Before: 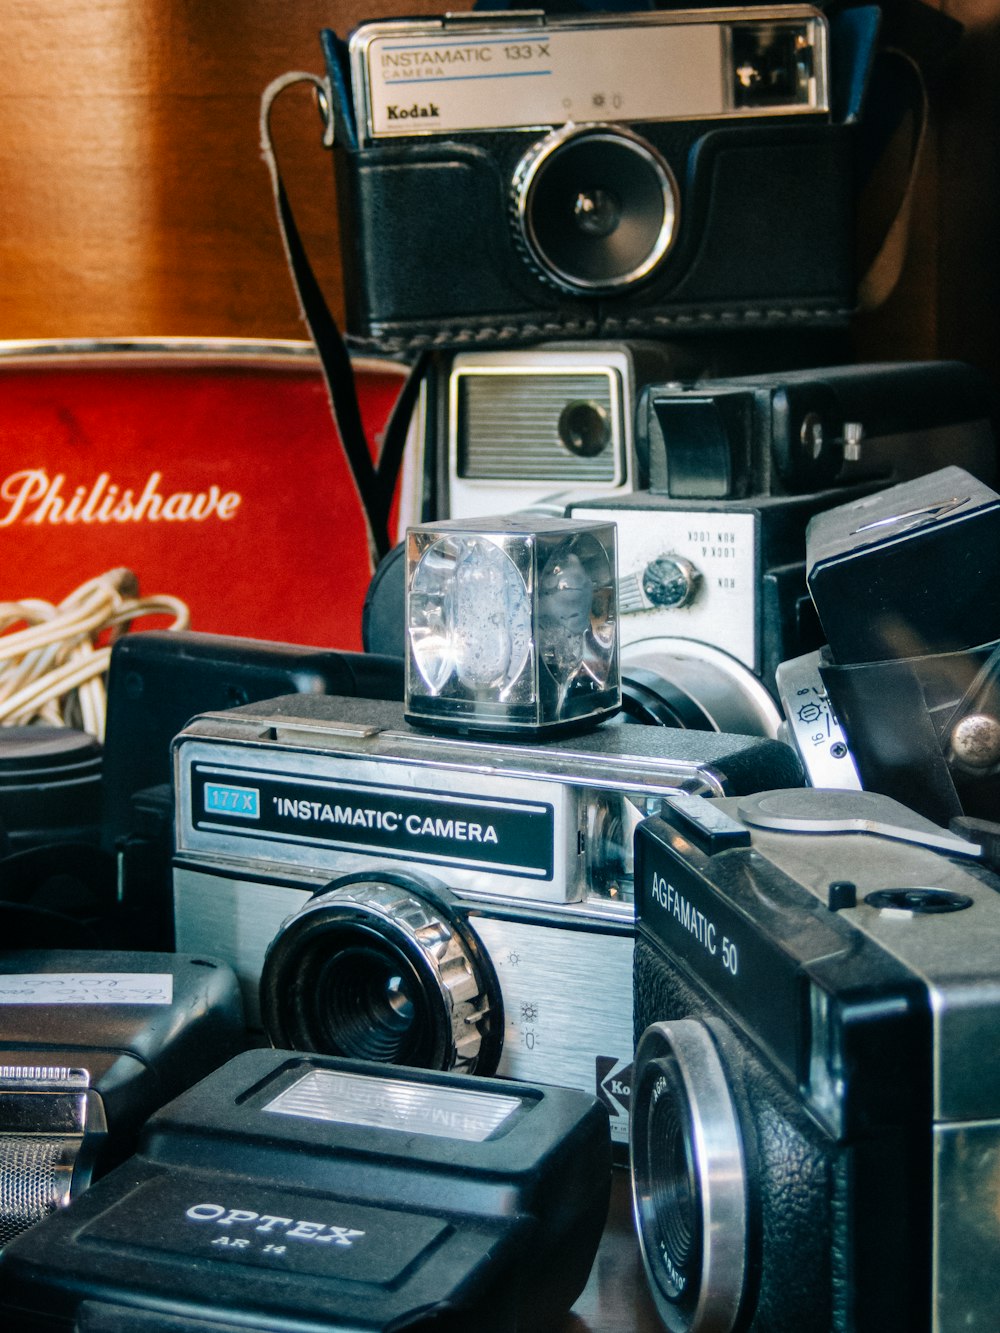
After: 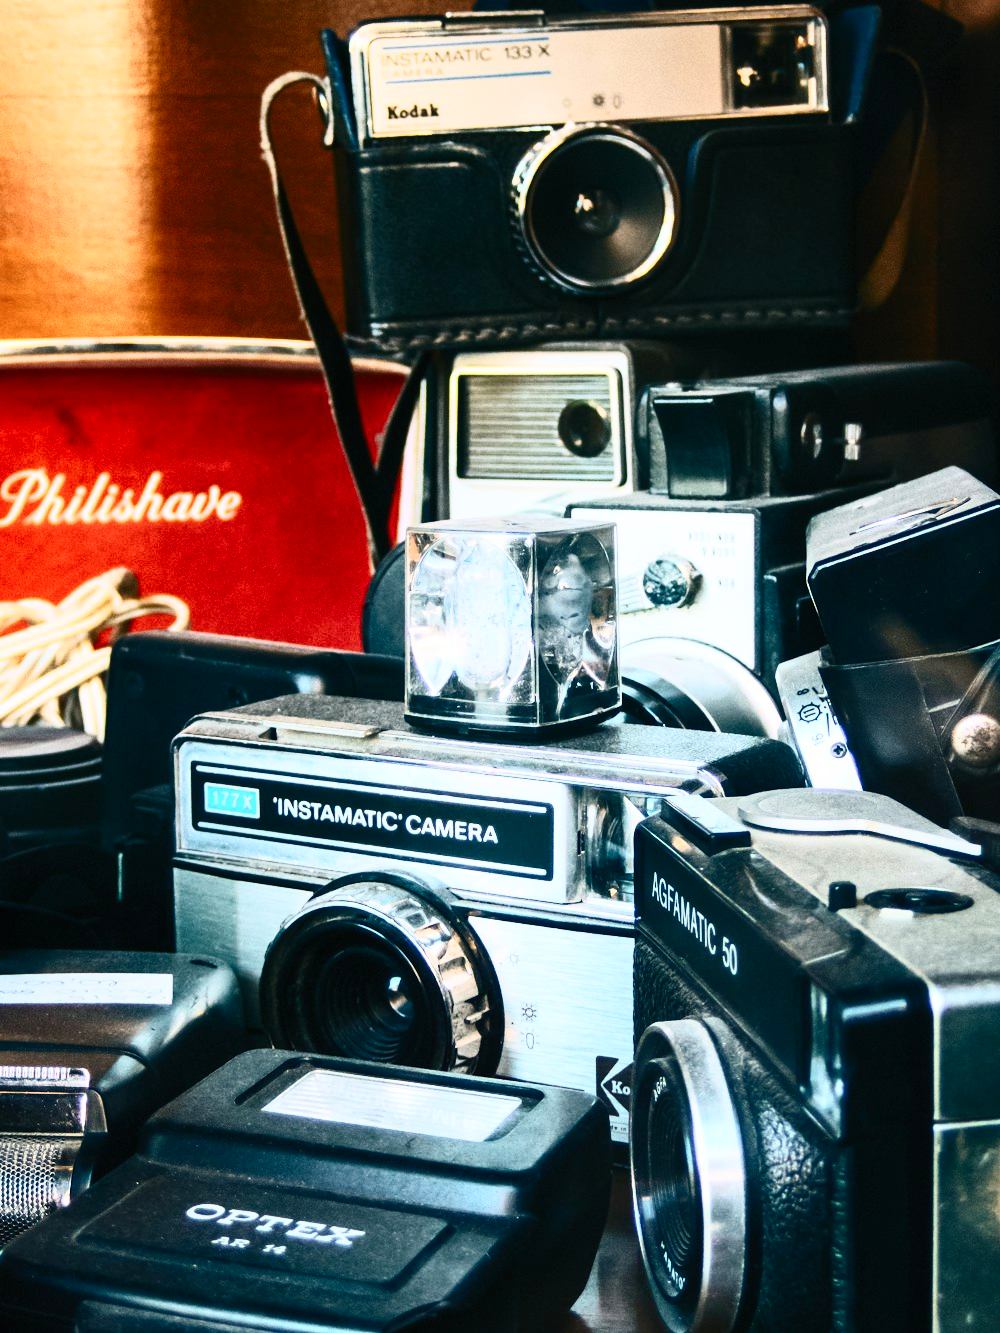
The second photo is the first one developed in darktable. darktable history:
contrast brightness saturation: contrast 0.611, brightness 0.333, saturation 0.143
